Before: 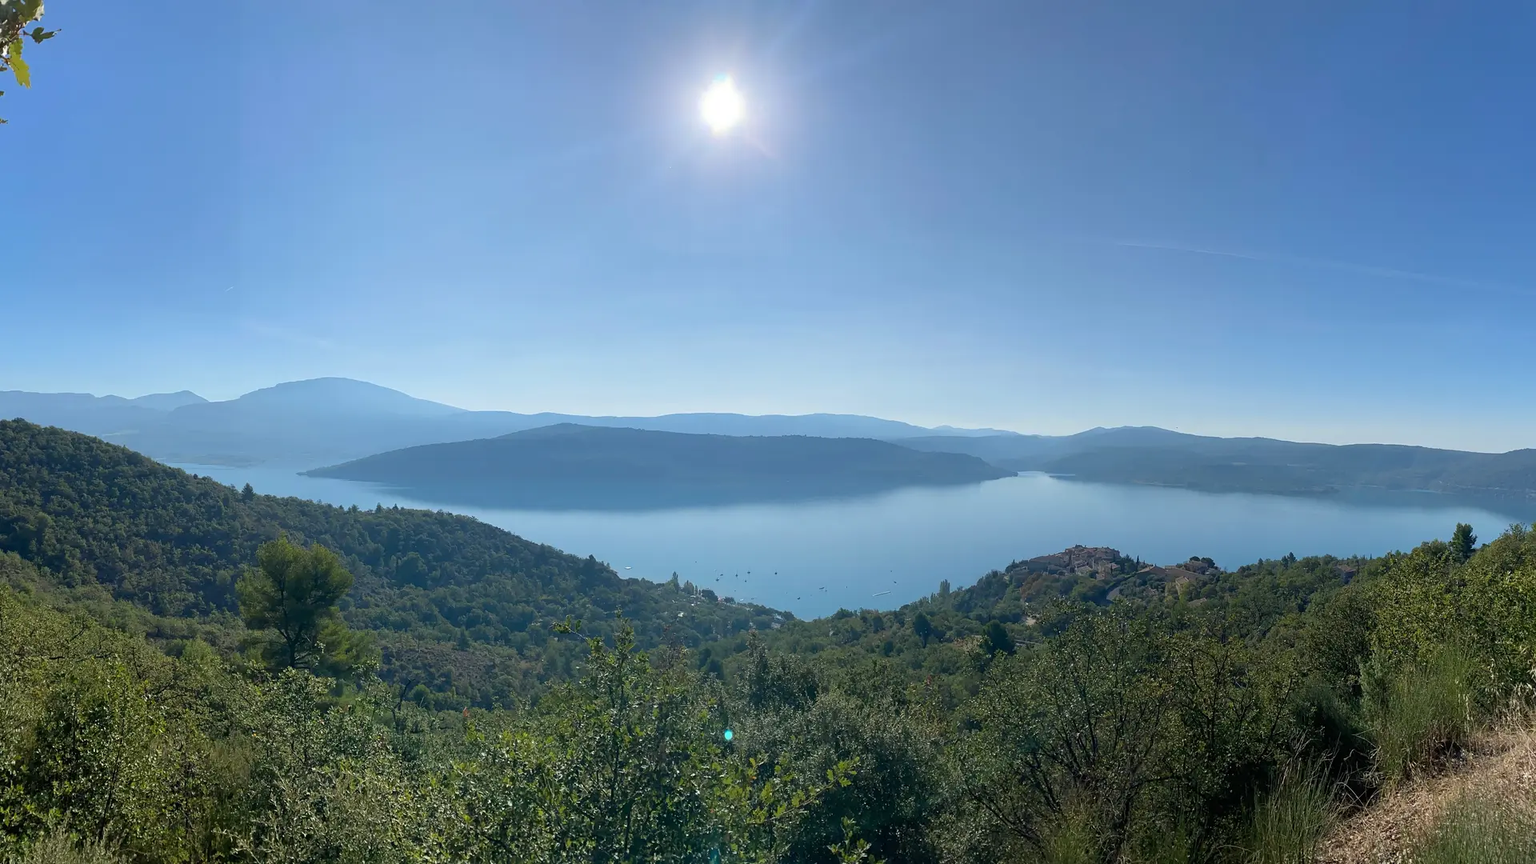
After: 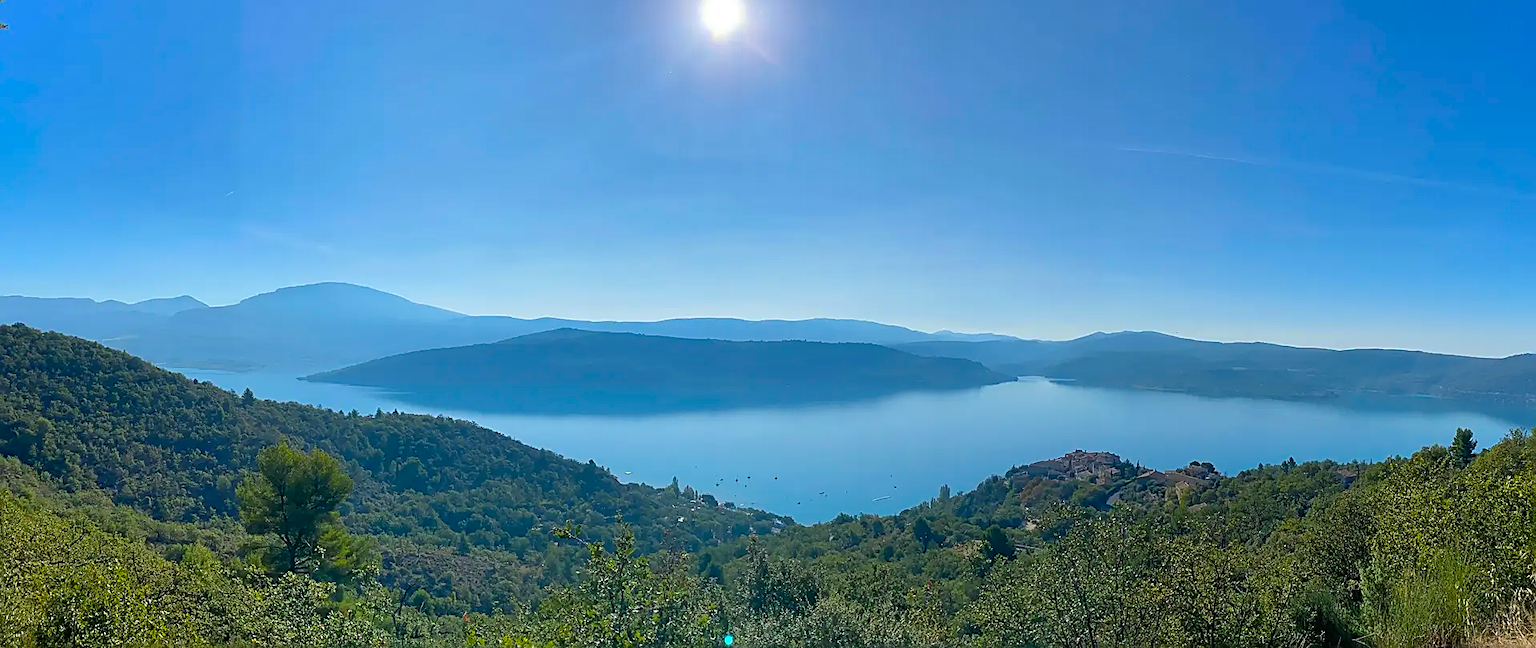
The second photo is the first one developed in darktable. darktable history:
shadows and highlights: low approximation 0.01, soften with gaussian
sharpen: amount 0.75
crop: top 11.038%, bottom 13.962%
color balance rgb: linear chroma grading › global chroma 15%, perceptual saturation grading › global saturation 30%
